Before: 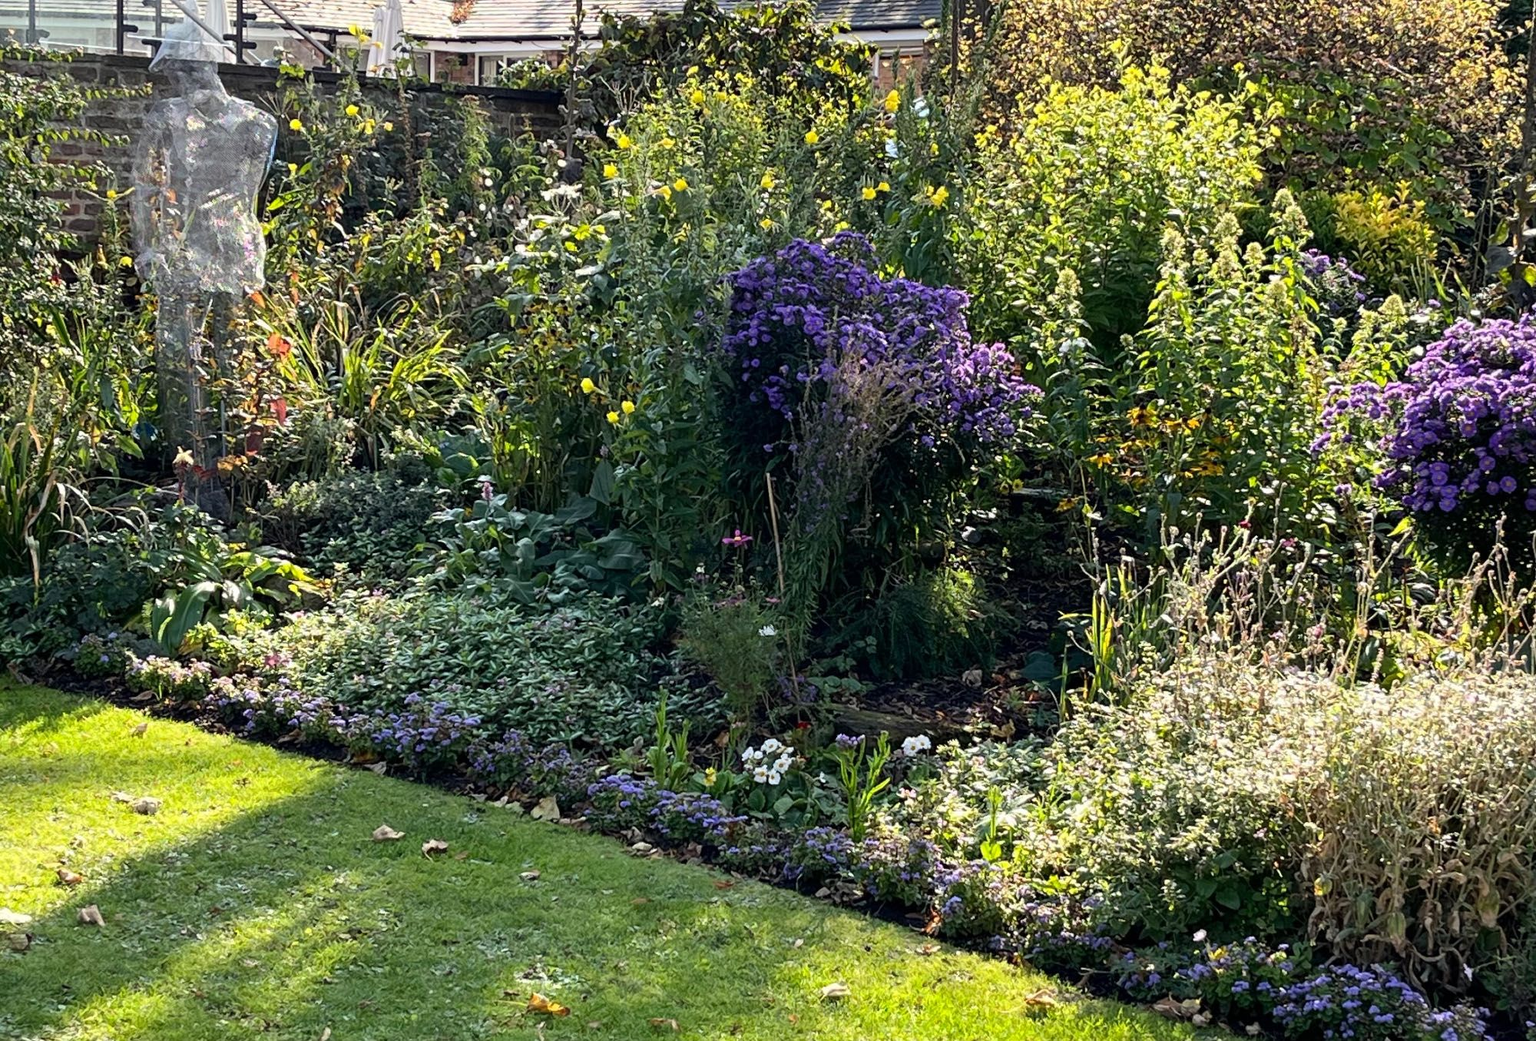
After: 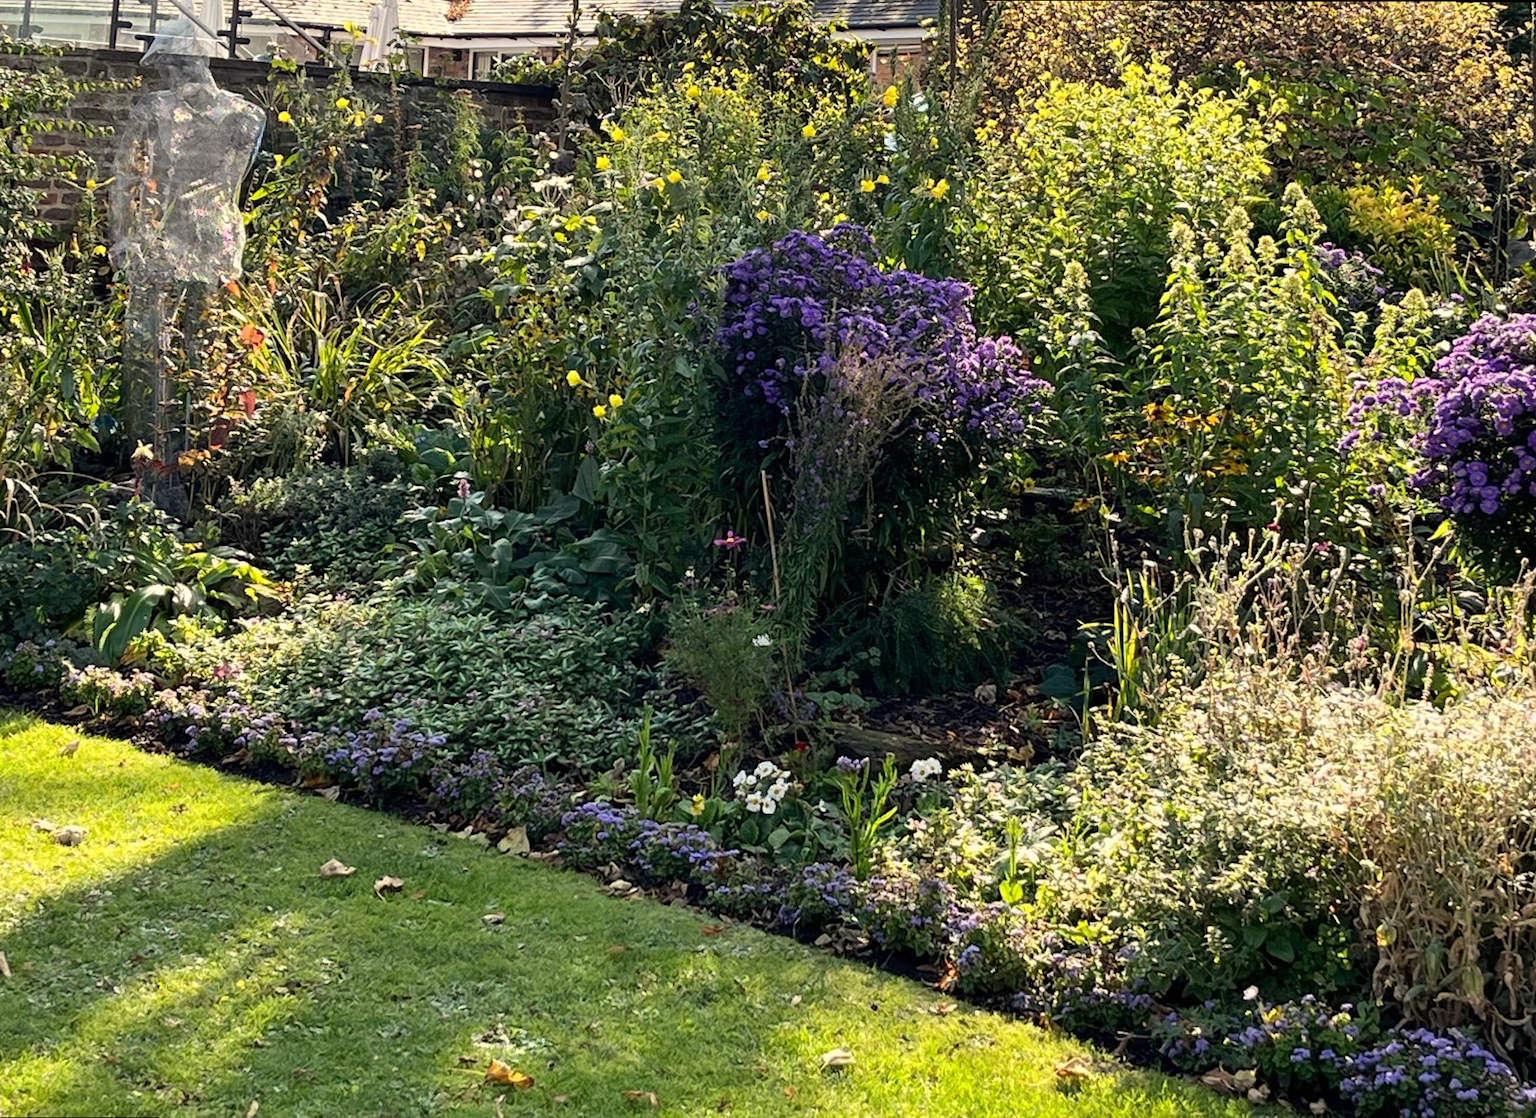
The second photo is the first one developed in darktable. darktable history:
white balance: red 1.045, blue 0.932
rotate and perspective: rotation 0.215°, lens shift (vertical) -0.139, crop left 0.069, crop right 0.939, crop top 0.002, crop bottom 0.996
